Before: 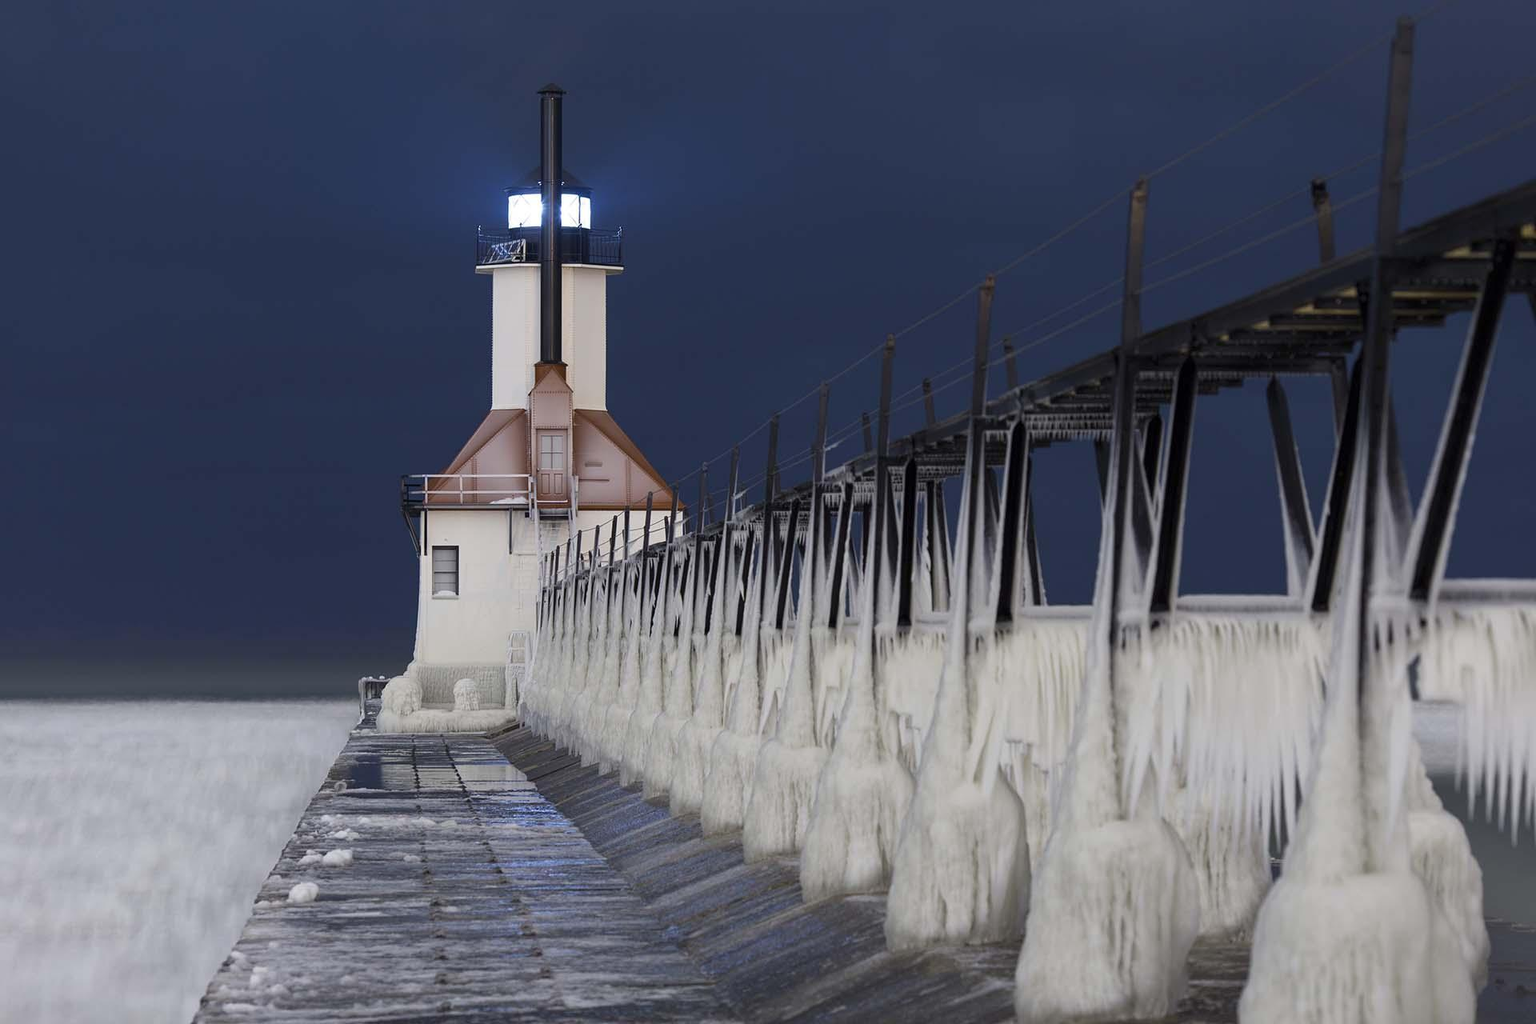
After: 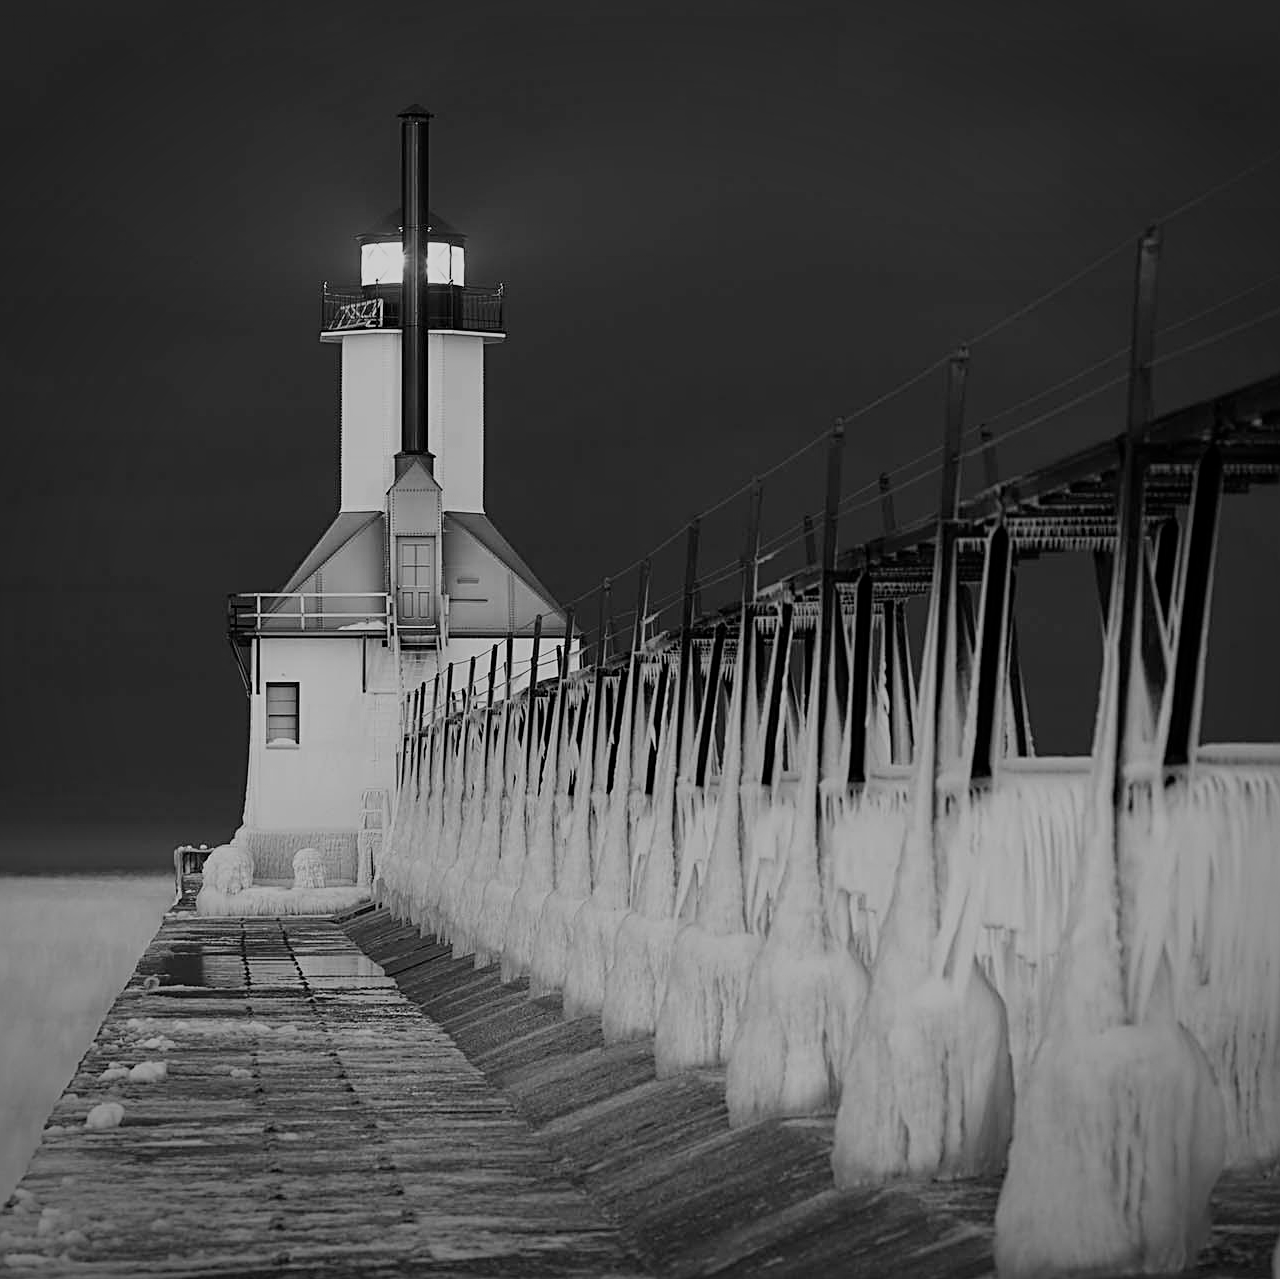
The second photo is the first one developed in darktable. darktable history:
exposure: exposure -0.152 EV, compensate exposure bias true, compensate highlight preservation false
crop and rotate: left 14.306%, right 18.995%
color zones: curves: ch0 [(0.004, 0.588) (0.116, 0.636) (0.259, 0.476) (0.423, 0.464) (0.75, 0.5)]; ch1 [(0, 0) (0.143, 0) (0.286, 0) (0.429, 0) (0.571, 0) (0.714, 0) (0.857, 0)]
vignetting: width/height ratio 1.099
filmic rgb: black relative exposure -16 EV, white relative exposure 6.89 EV, threshold 3.04 EV, hardness 4.7, enable highlight reconstruction true
sharpen: radius 2.778
velvia: on, module defaults
